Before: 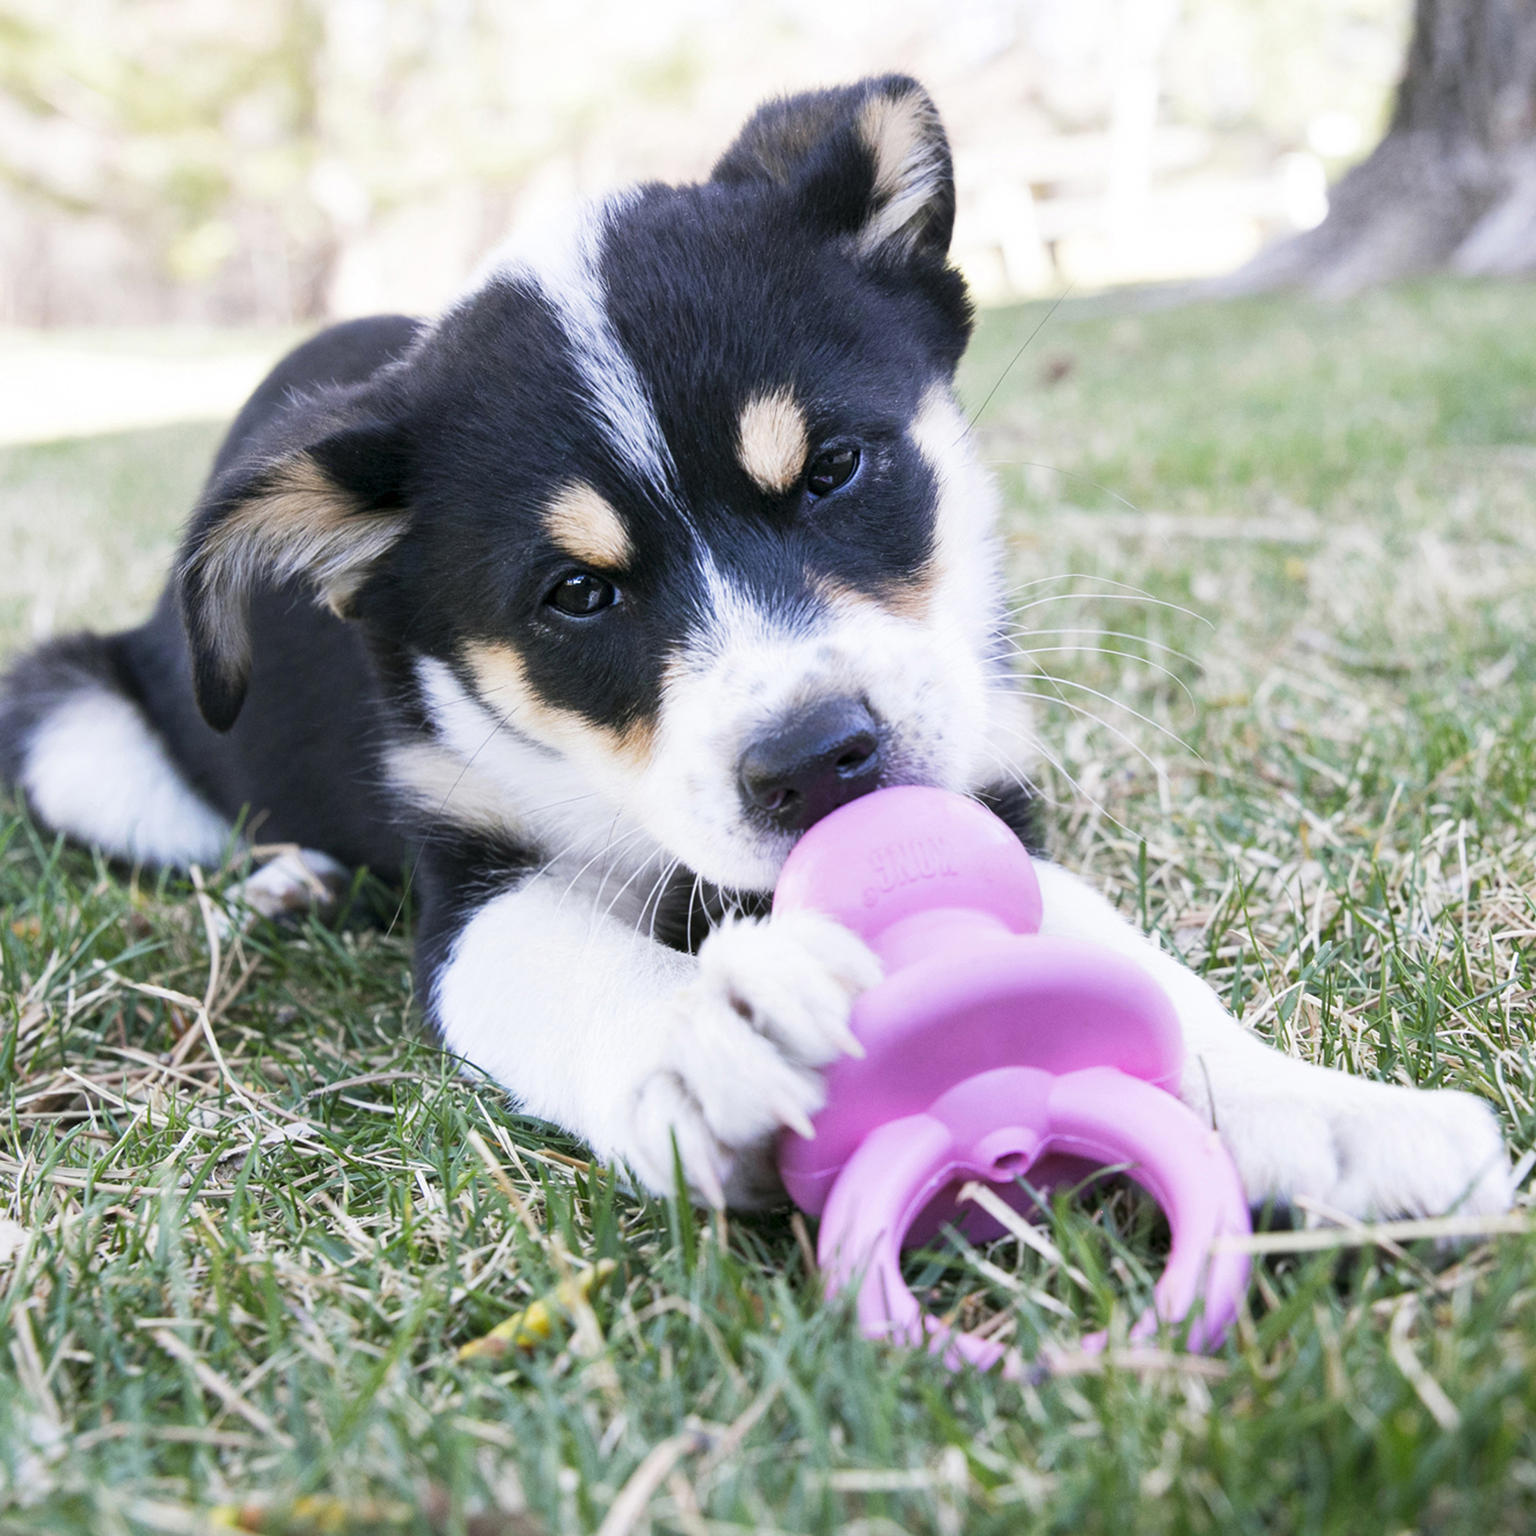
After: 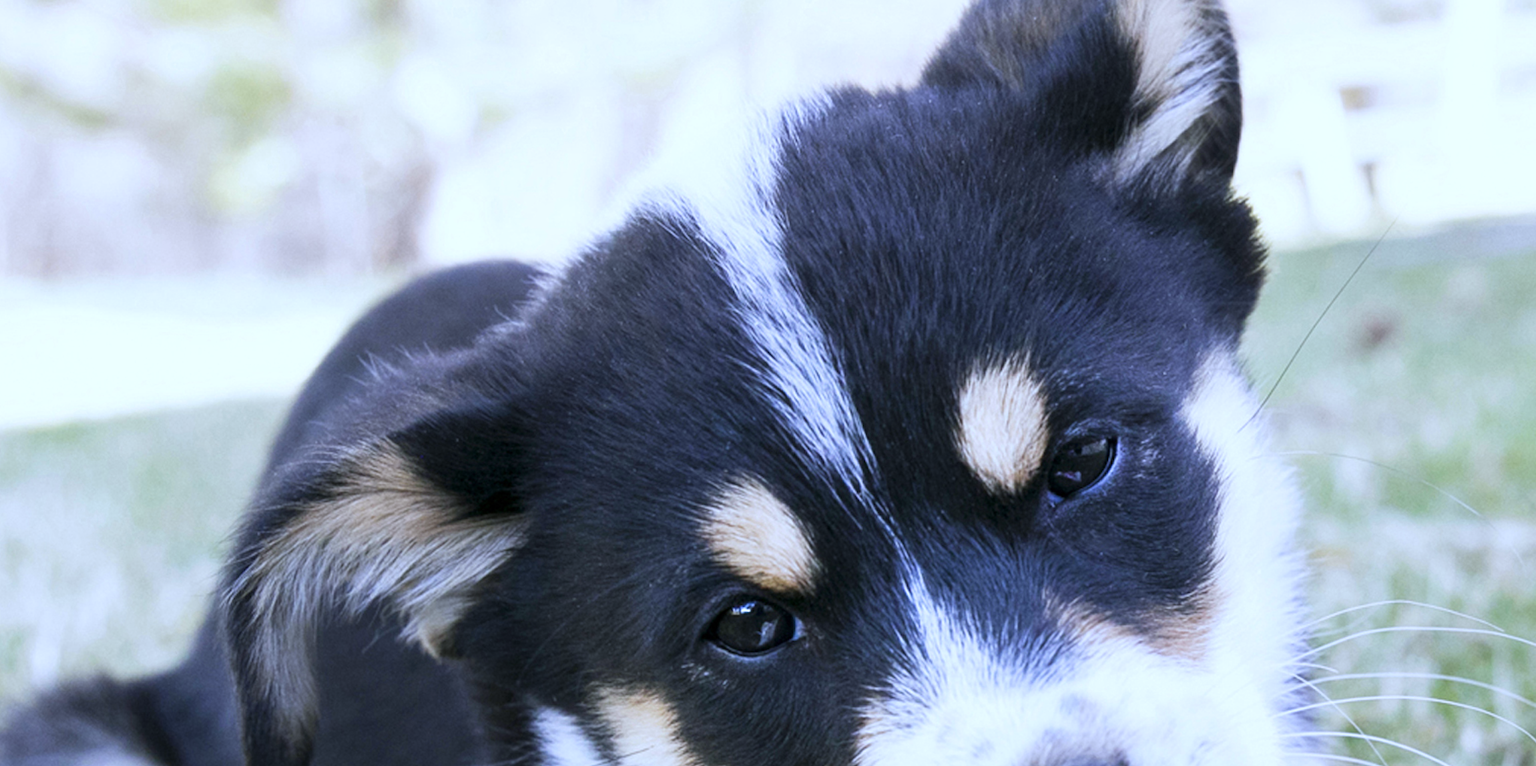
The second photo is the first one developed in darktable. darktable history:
white balance: red 0.926, green 1.003, blue 1.133
crop: left 0.579%, top 7.627%, right 23.167%, bottom 54.275%
